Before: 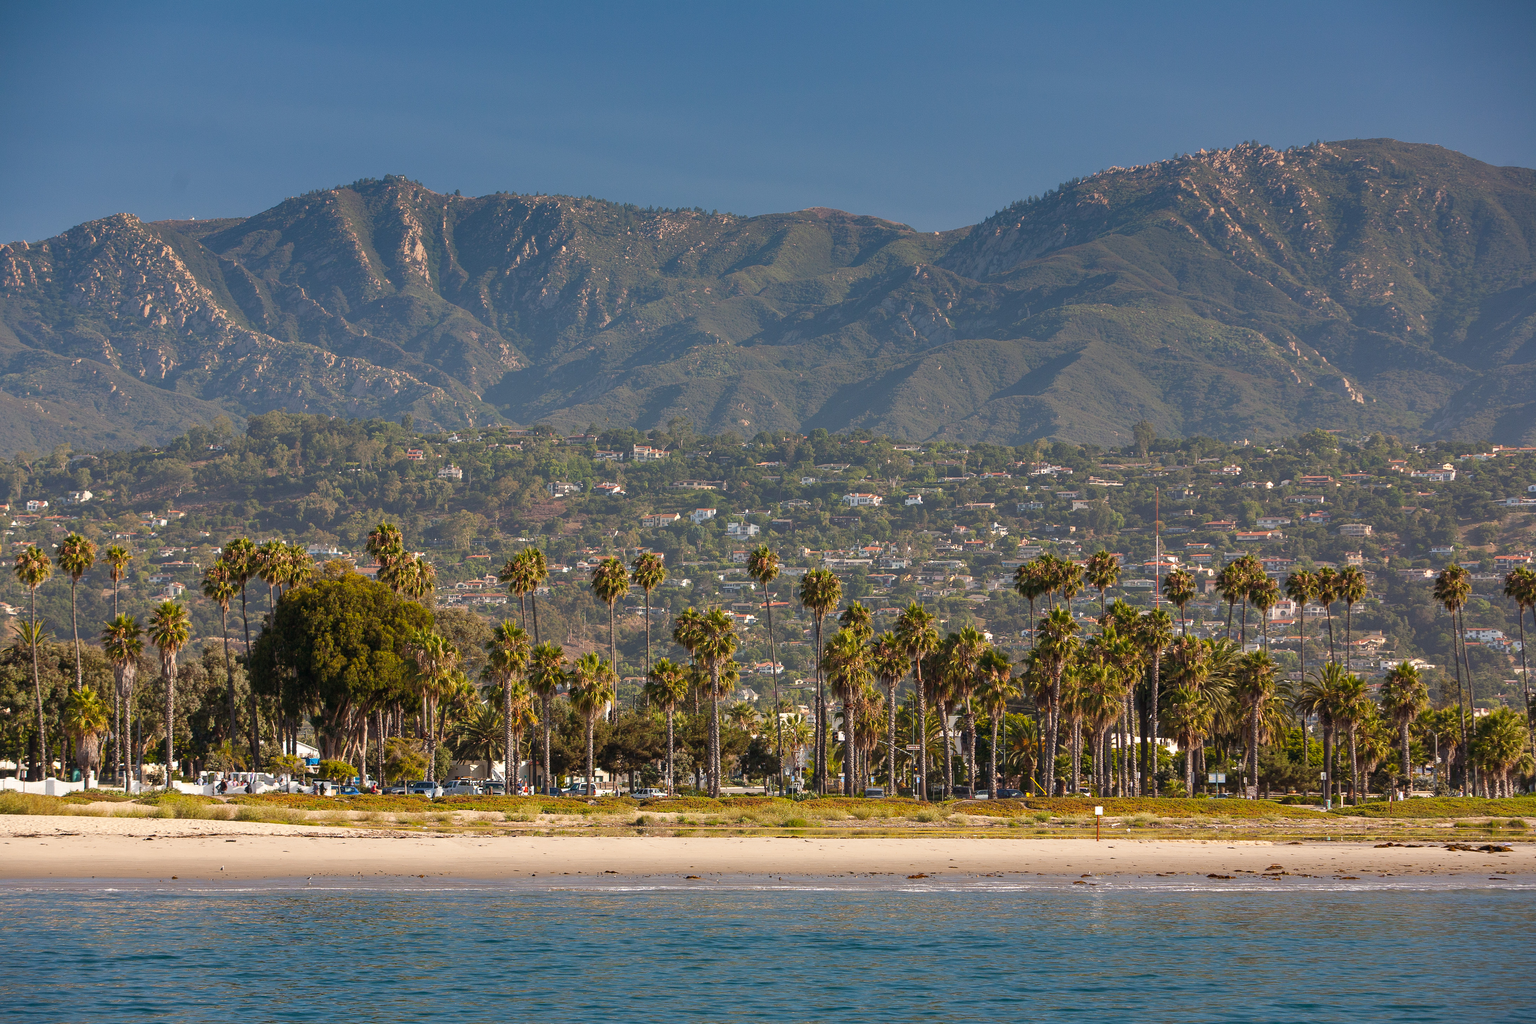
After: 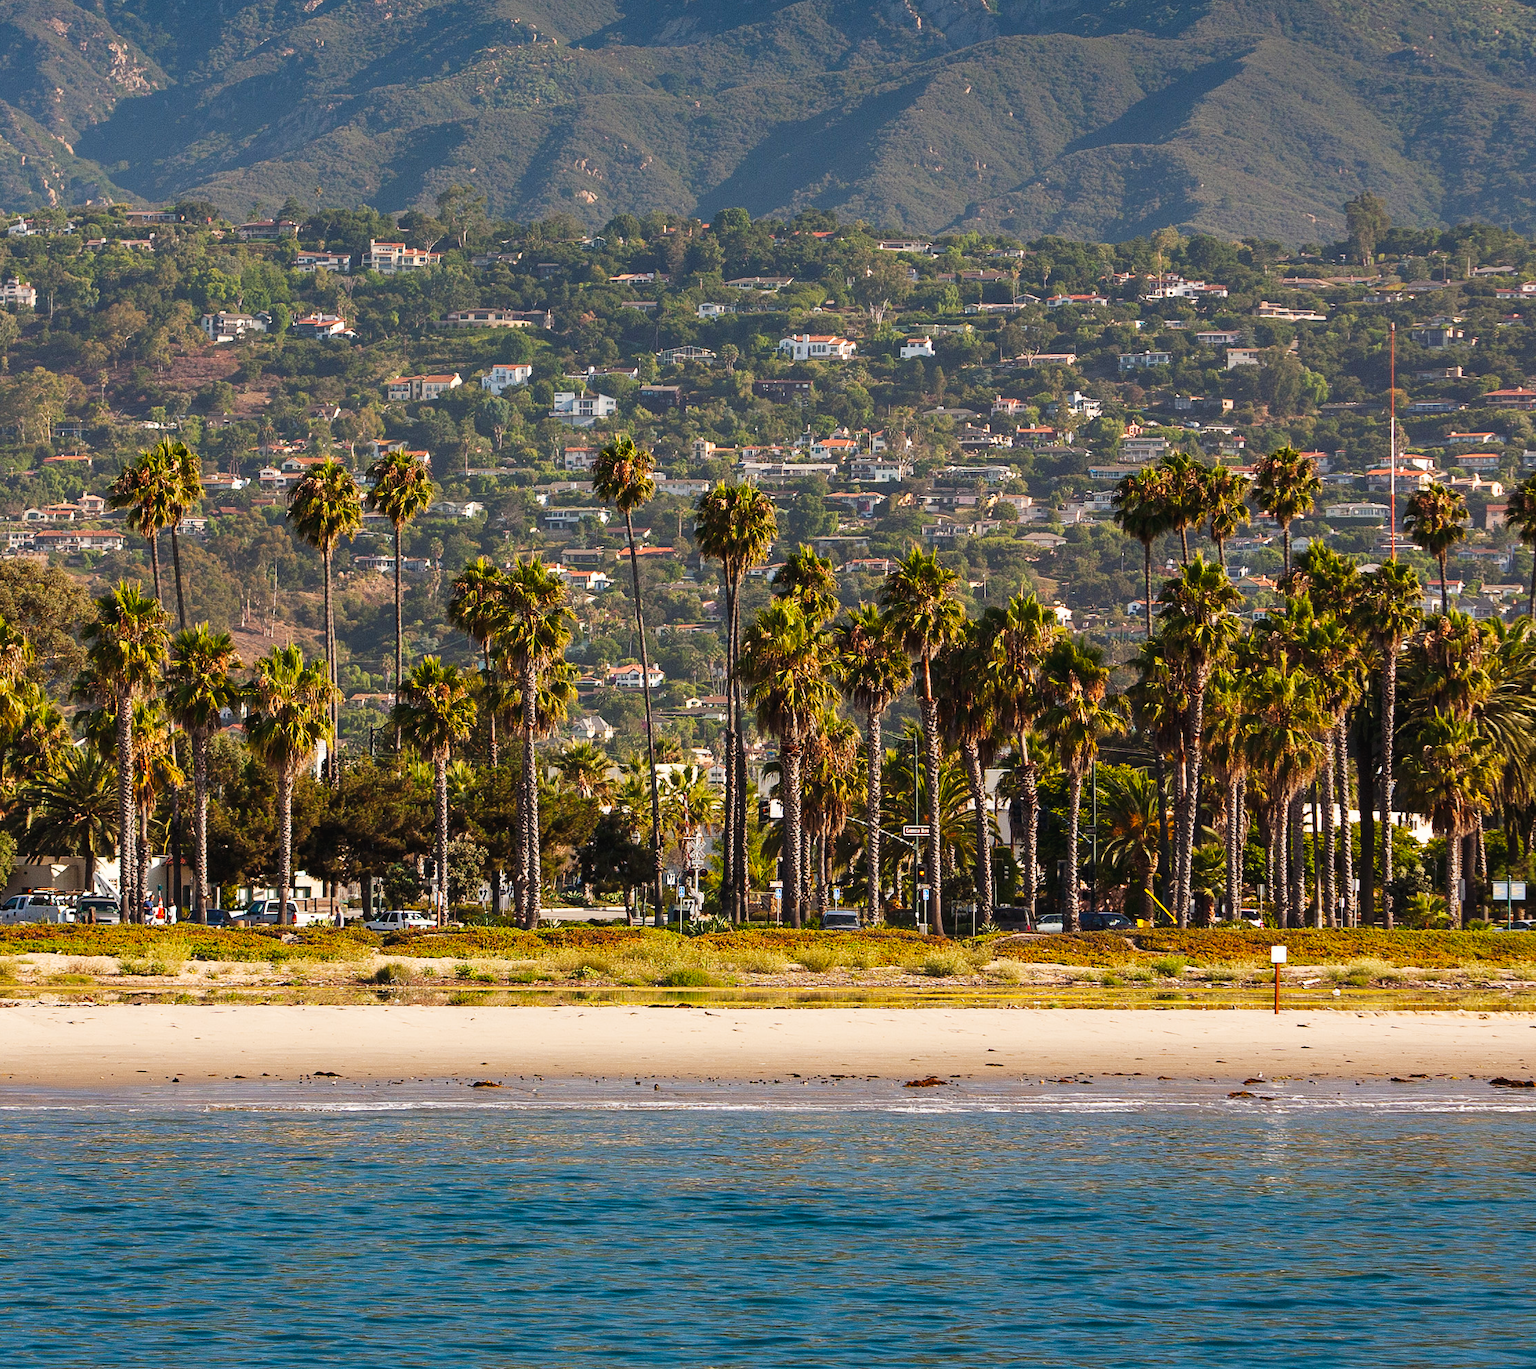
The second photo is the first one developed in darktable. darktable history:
crop and rotate: left 28.901%, top 31.438%, right 19.844%
tone curve: curves: ch0 [(0, 0) (0.003, 0.025) (0.011, 0.025) (0.025, 0.025) (0.044, 0.026) (0.069, 0.033) (0.1, 0.053) (0.136, 0.078) (0.177, 0.108) (0.224, 0.153) (0.277, 0.213) (0.335, 0.286) (0.399, 0.372) (0.468, 0.467) (0.543, 0.565) (0.623, 0.675) (0.709, 0.775) (0.801, 0.863) (0.898, 0.936) (1, 1)], preserve colors none
